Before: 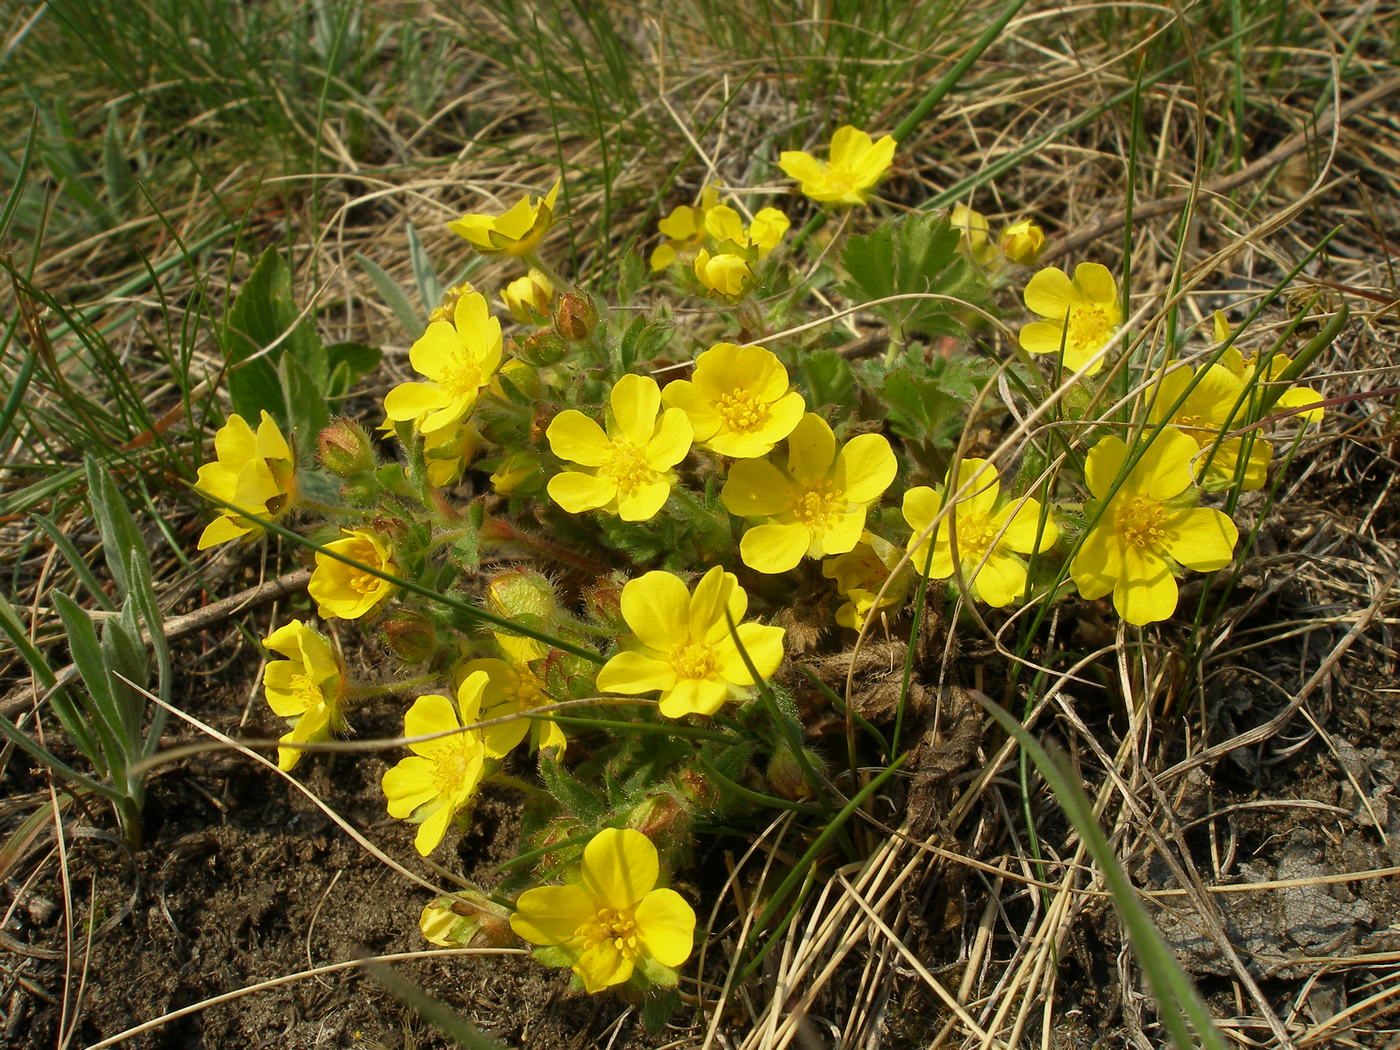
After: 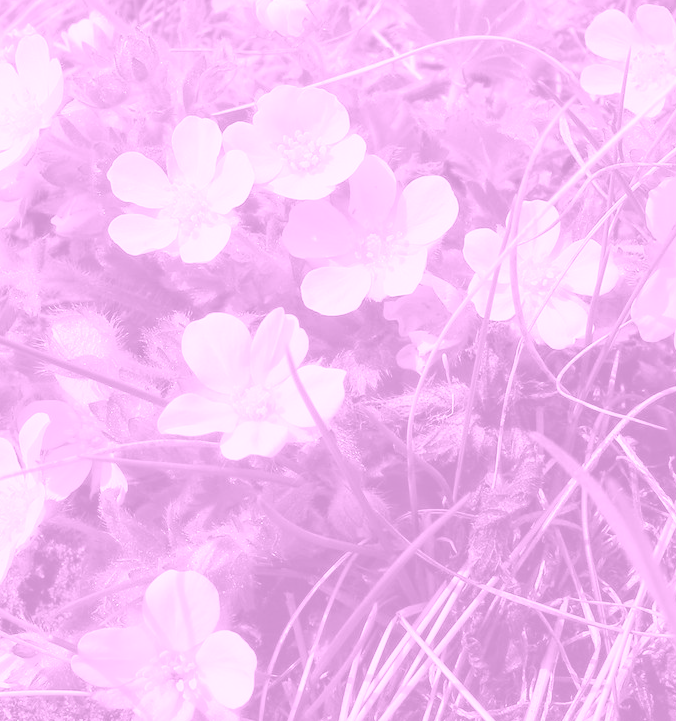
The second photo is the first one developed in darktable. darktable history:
colorize: hue 331.2°, saturation 75%, source mix 30.28%, lightness 70.52%, version 1
exposure: black level correction 0, exposure 0.7 EV, compensate exposure bias true, compensate highlight preservation false
crop: left 31.379%, top 24.658%, right 20.326%, bottom 6.628%
